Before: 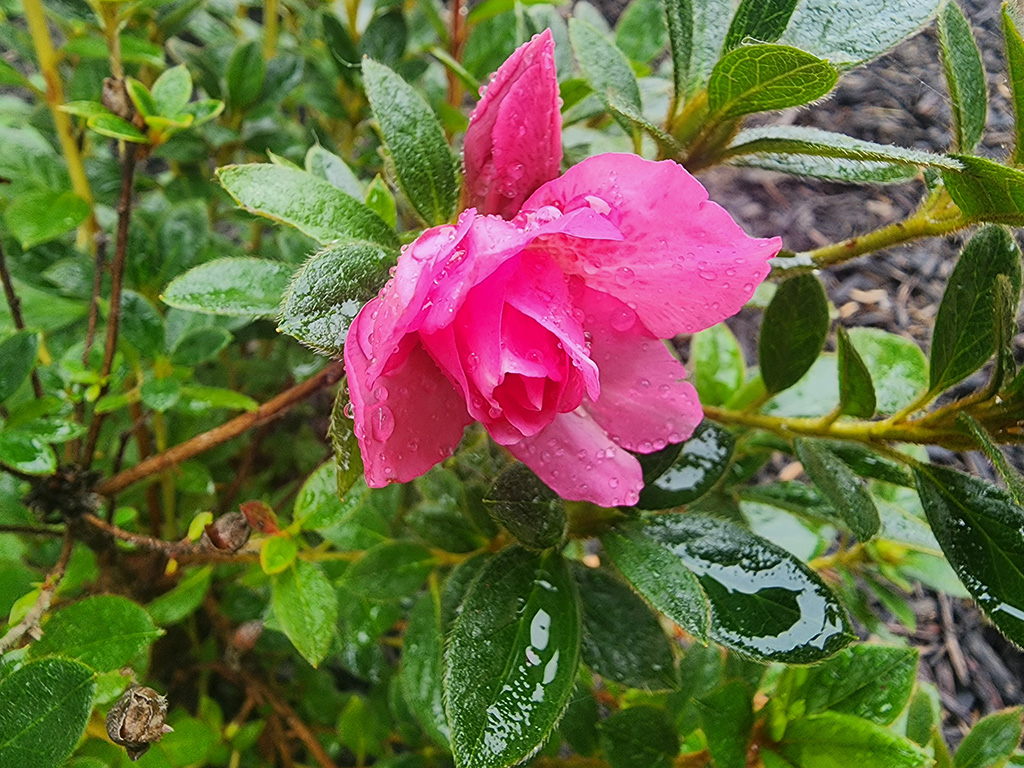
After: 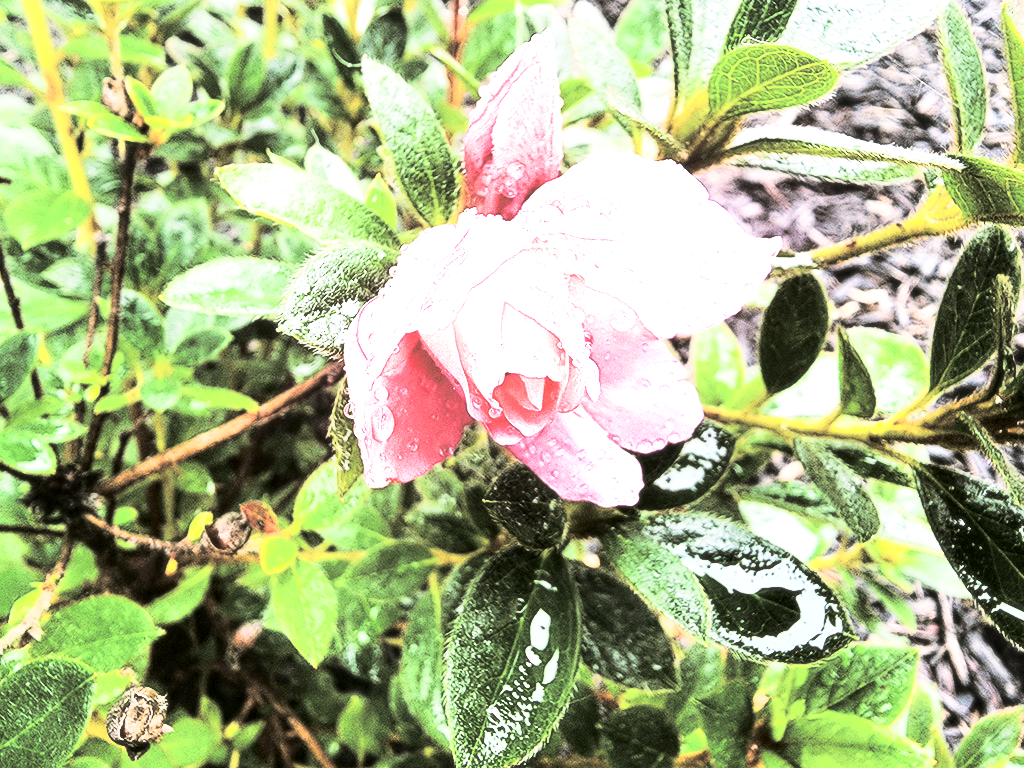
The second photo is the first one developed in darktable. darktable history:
contrast brightness saturation: contrast 0.5, saturation -0.1
grain: on, module defaults
split-toning: shadows › hue 46.8°, shadows › saturation 0.17, highlights › hue 316.8°, highlights › saturation 0.27, balance -51.82
exposure: black level correction 0, exposure 1.4 EV, compensate highlight preservation false
soften: size 10%, saturation 50%, brightness 0.2 EV, mix 10%
